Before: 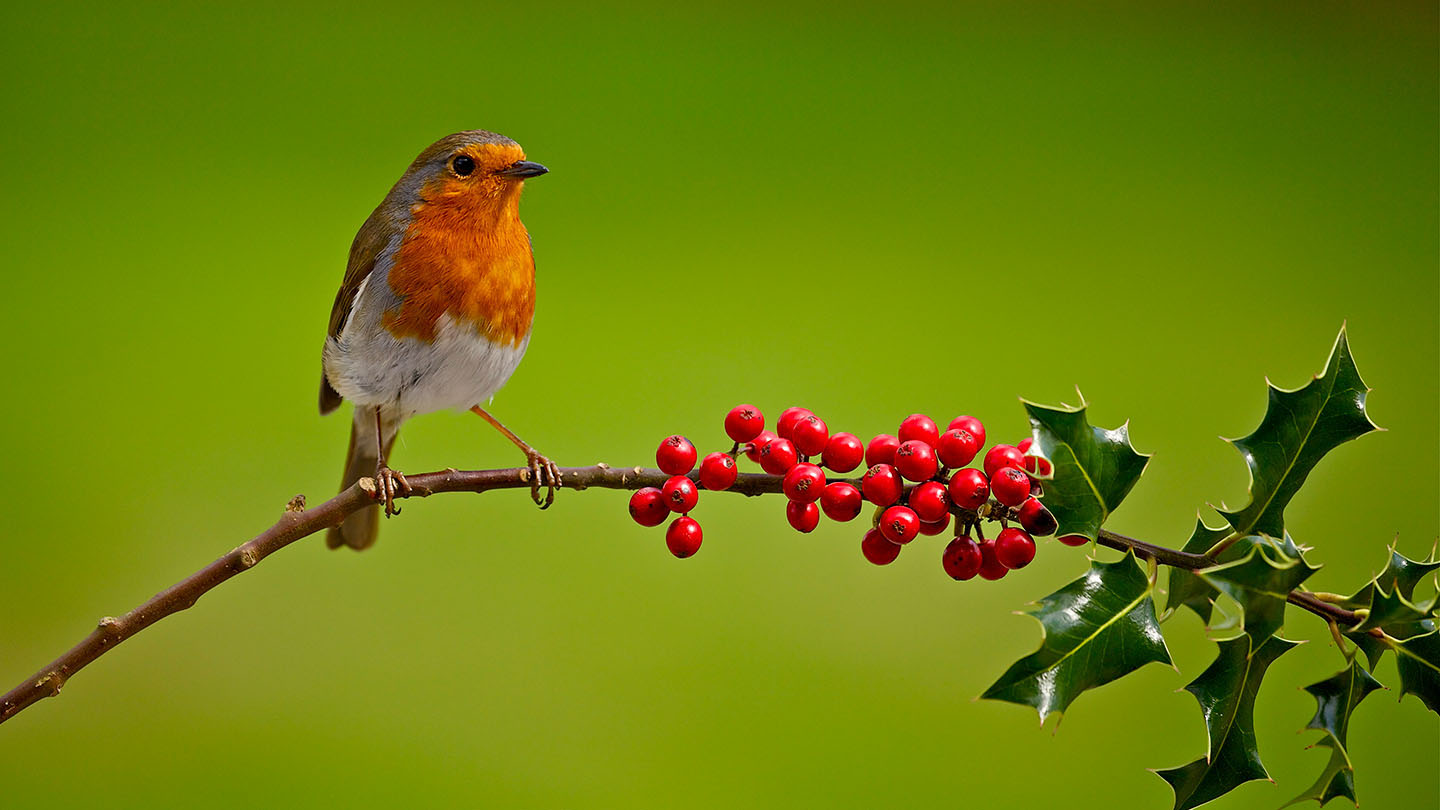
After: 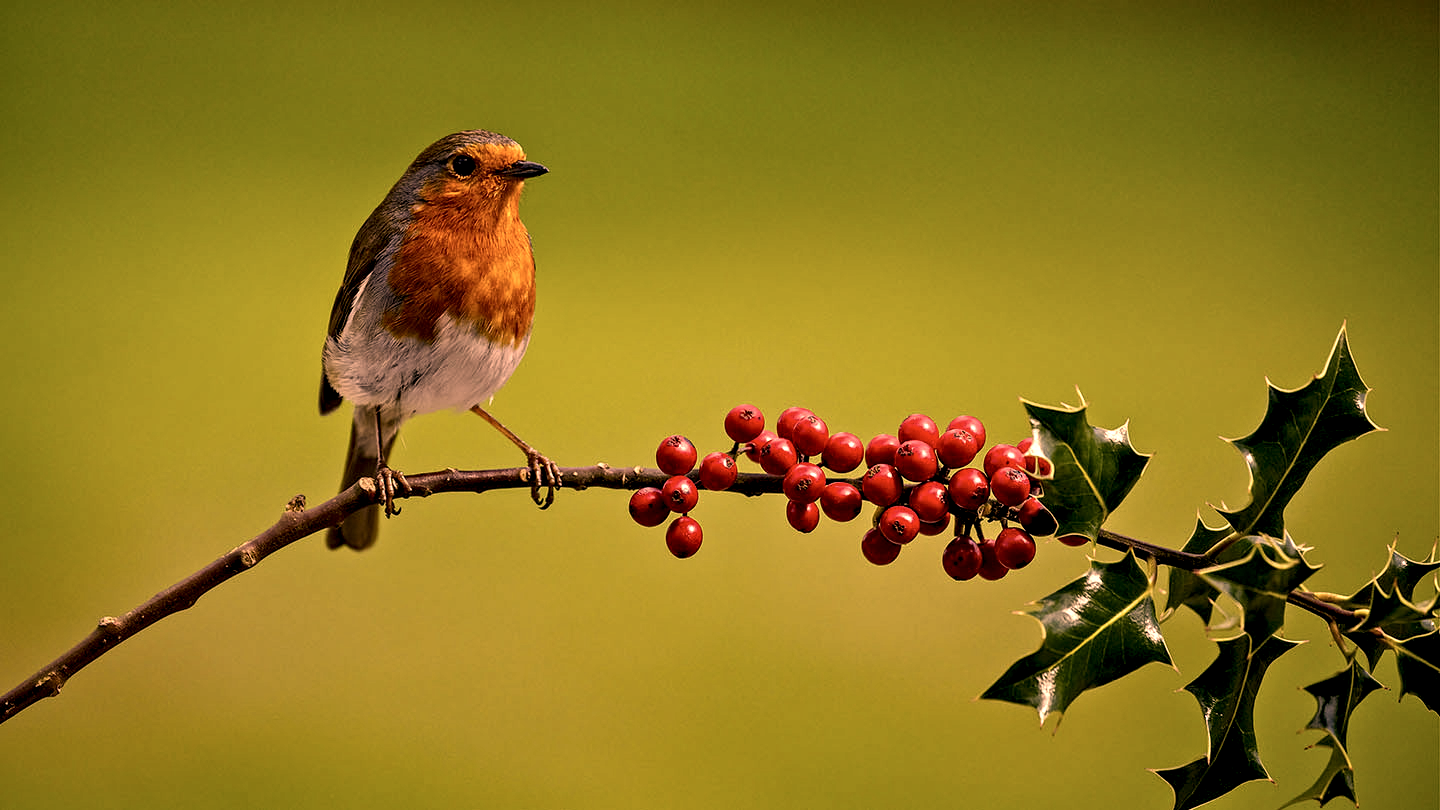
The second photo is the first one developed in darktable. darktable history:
local contrast: highlights 80%, shadows 57%, detail 175%, midtone range 0.597
color correction: highlights a* 39.21, highlights b* 39.8, saturation 0.686
